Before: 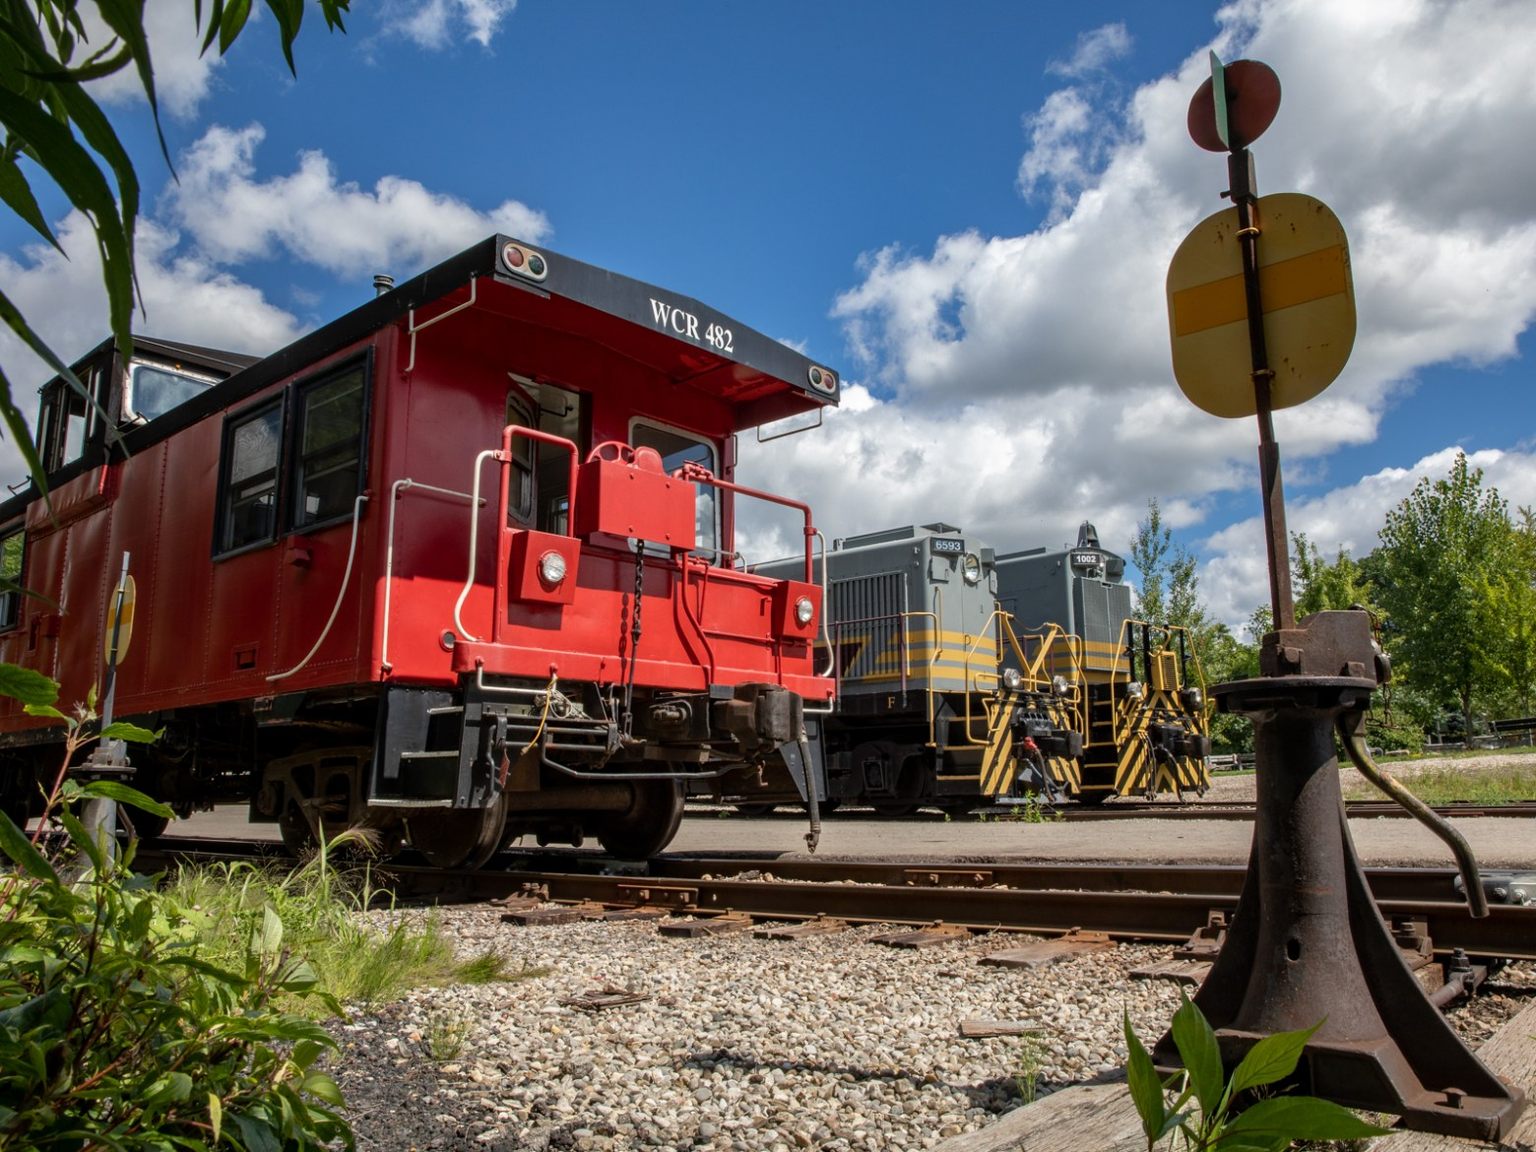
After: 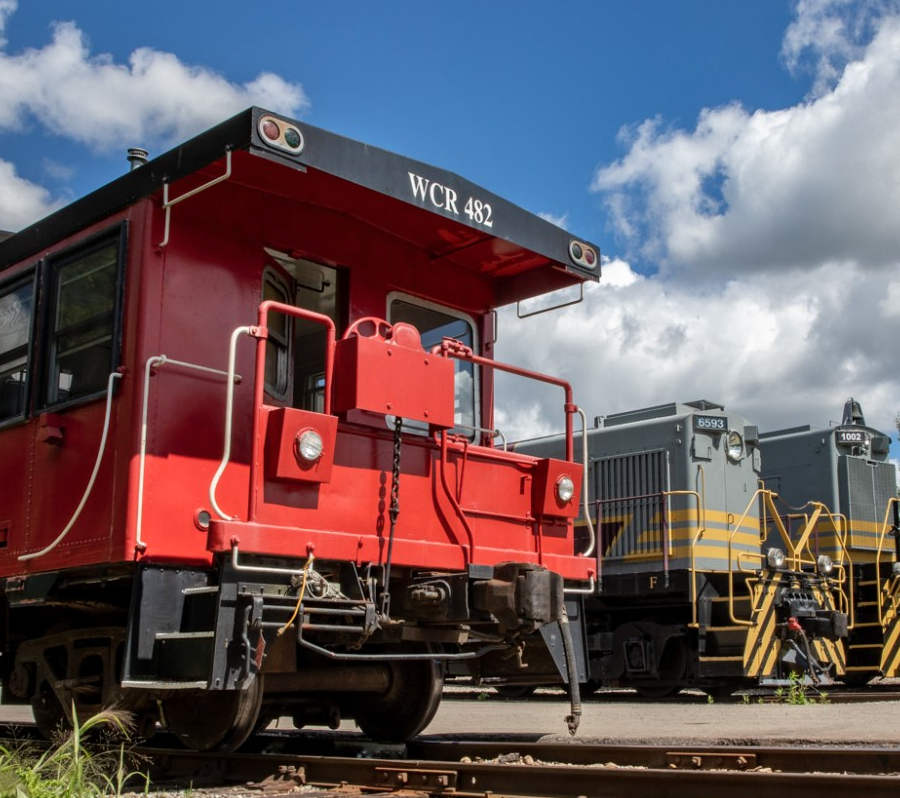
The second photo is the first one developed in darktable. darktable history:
shadows and highlights: shadows 37.27, highlights -28.18, soften with gaussian
crop: left 16.202%, top 11.208%, right 26.045%, bottom 20.557%
